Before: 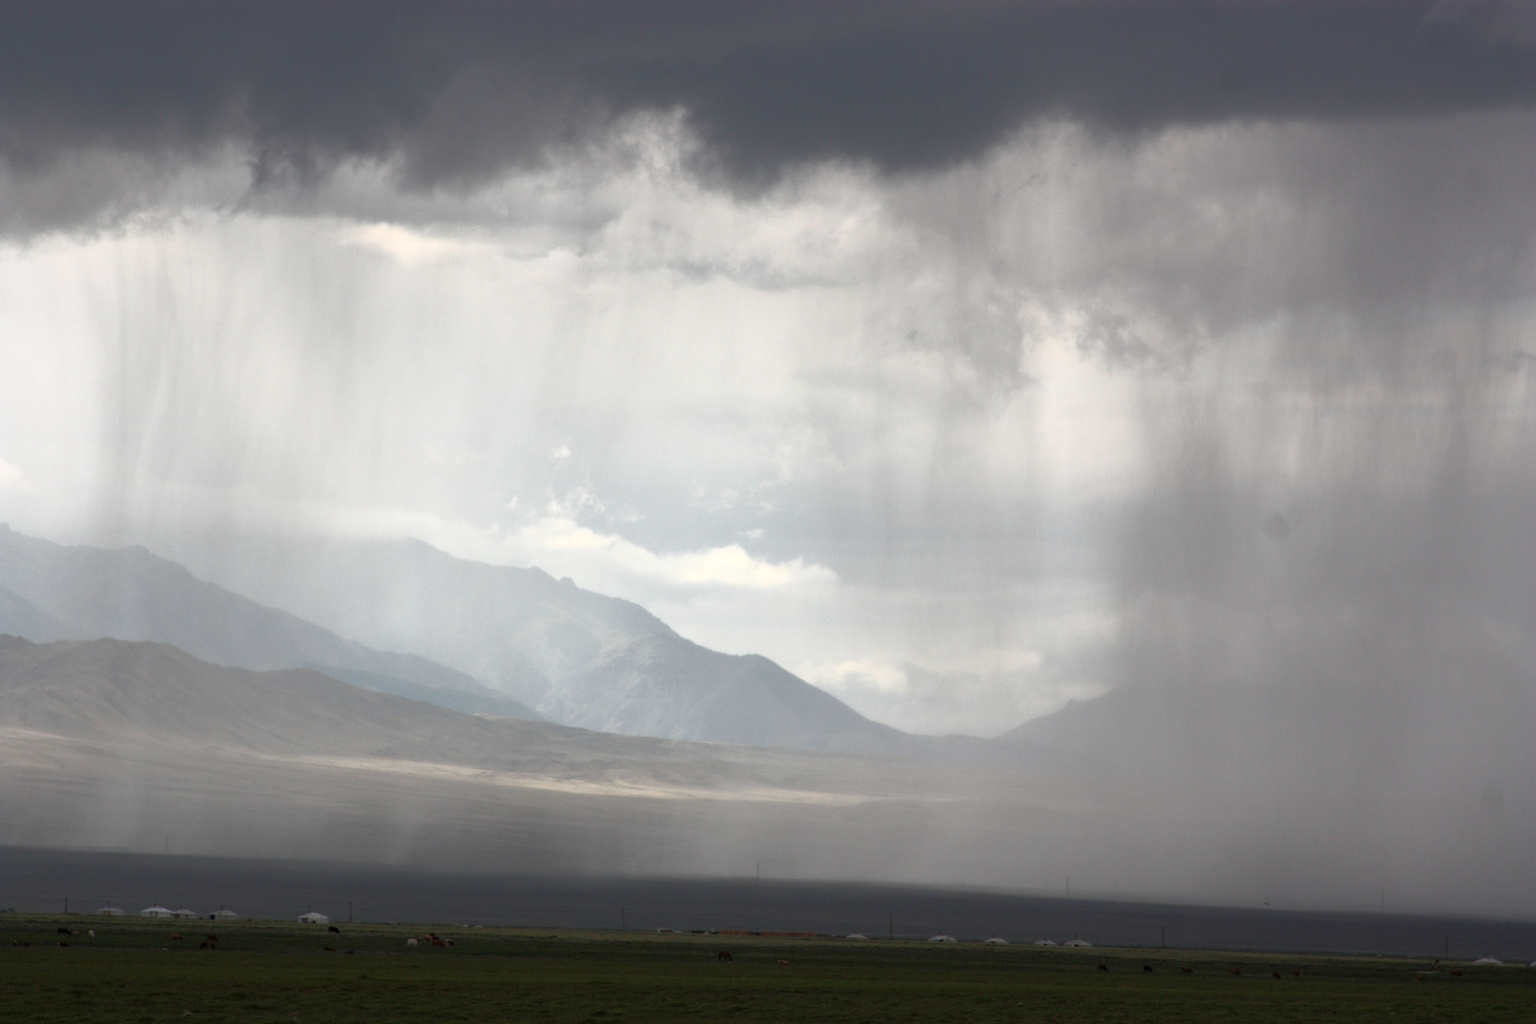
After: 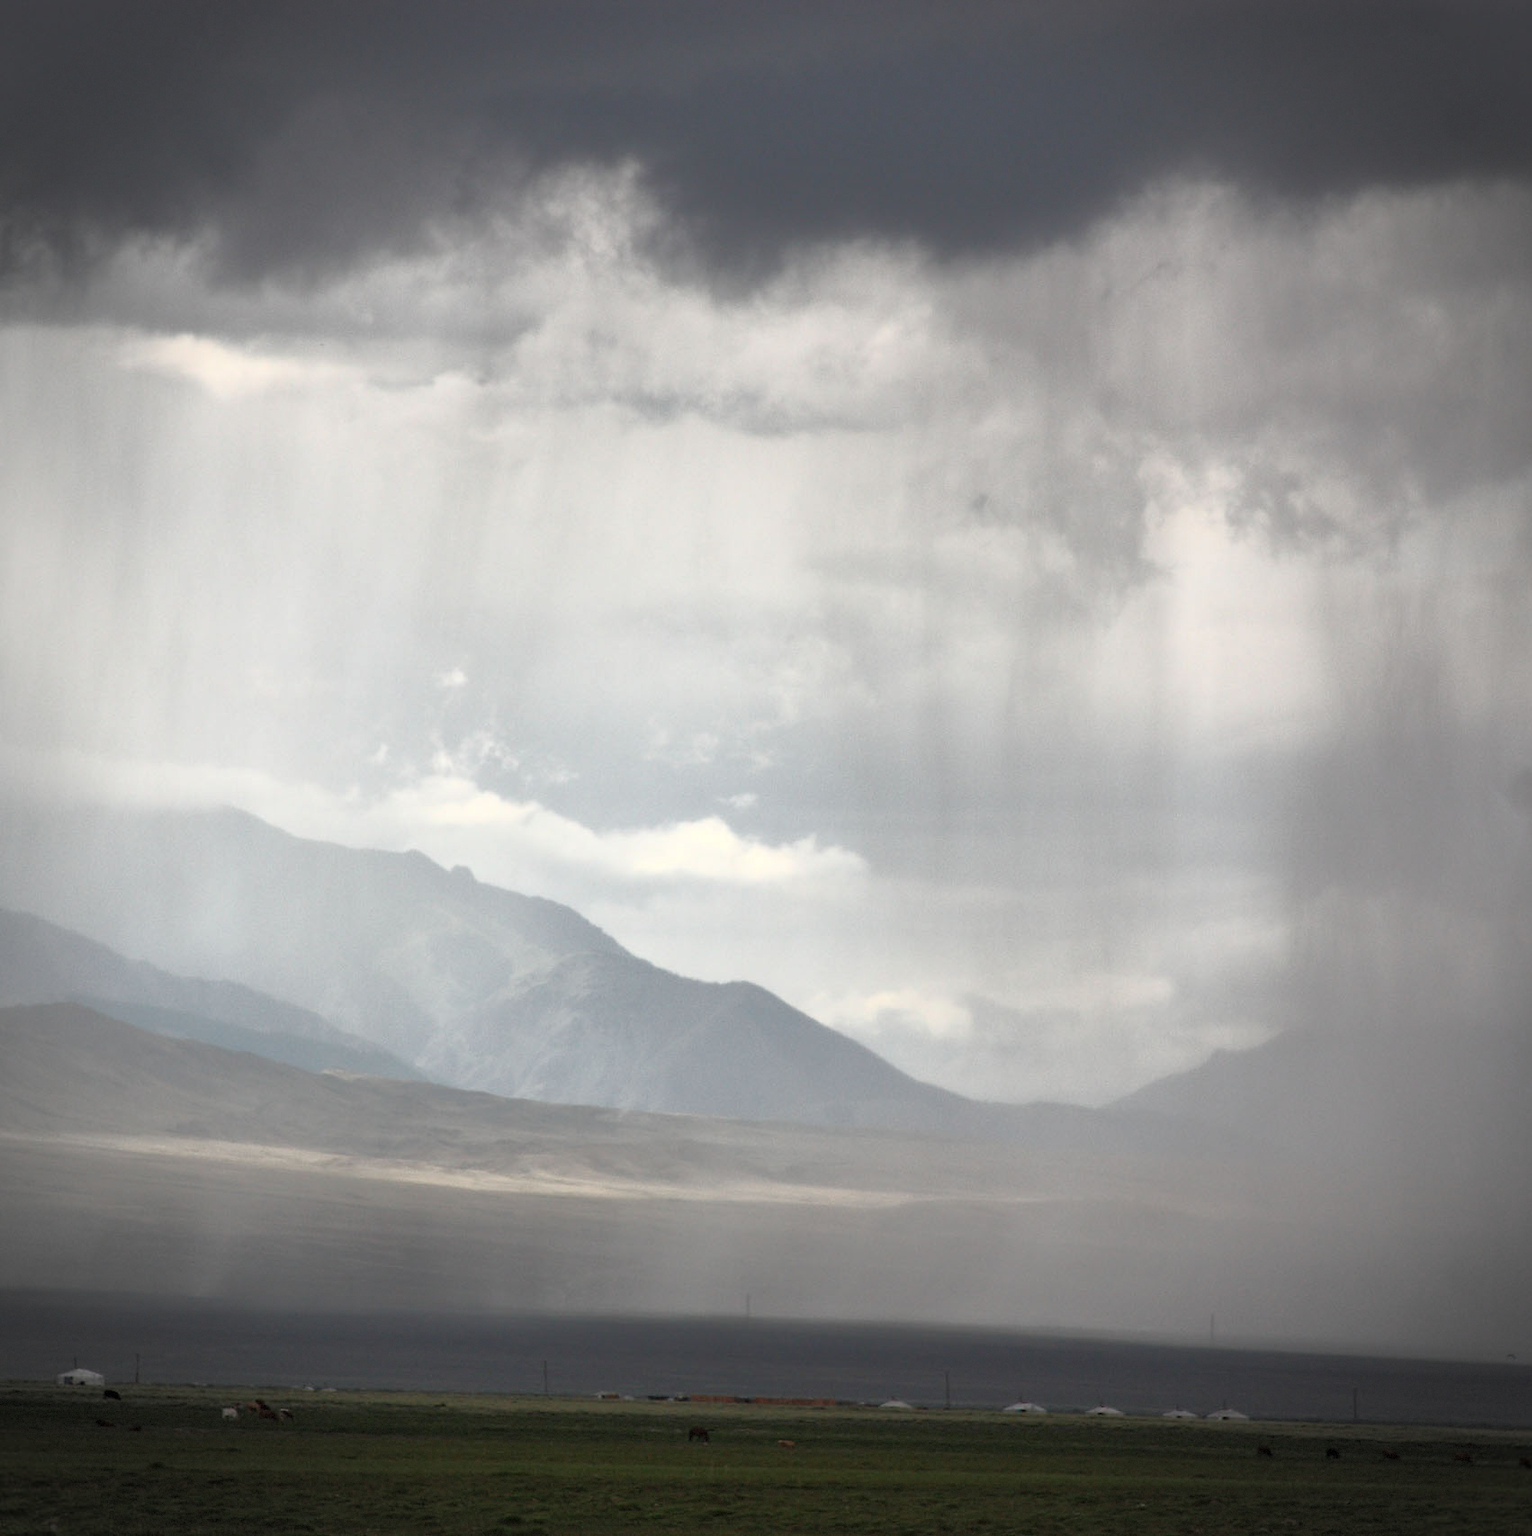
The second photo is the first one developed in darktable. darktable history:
vignetting: dithering 8-bit output, unbound false
crop: left 16.899%, right 16.556%
shadows and highlights: shadows 52.34, highlights -28.23, soften with gaussian
